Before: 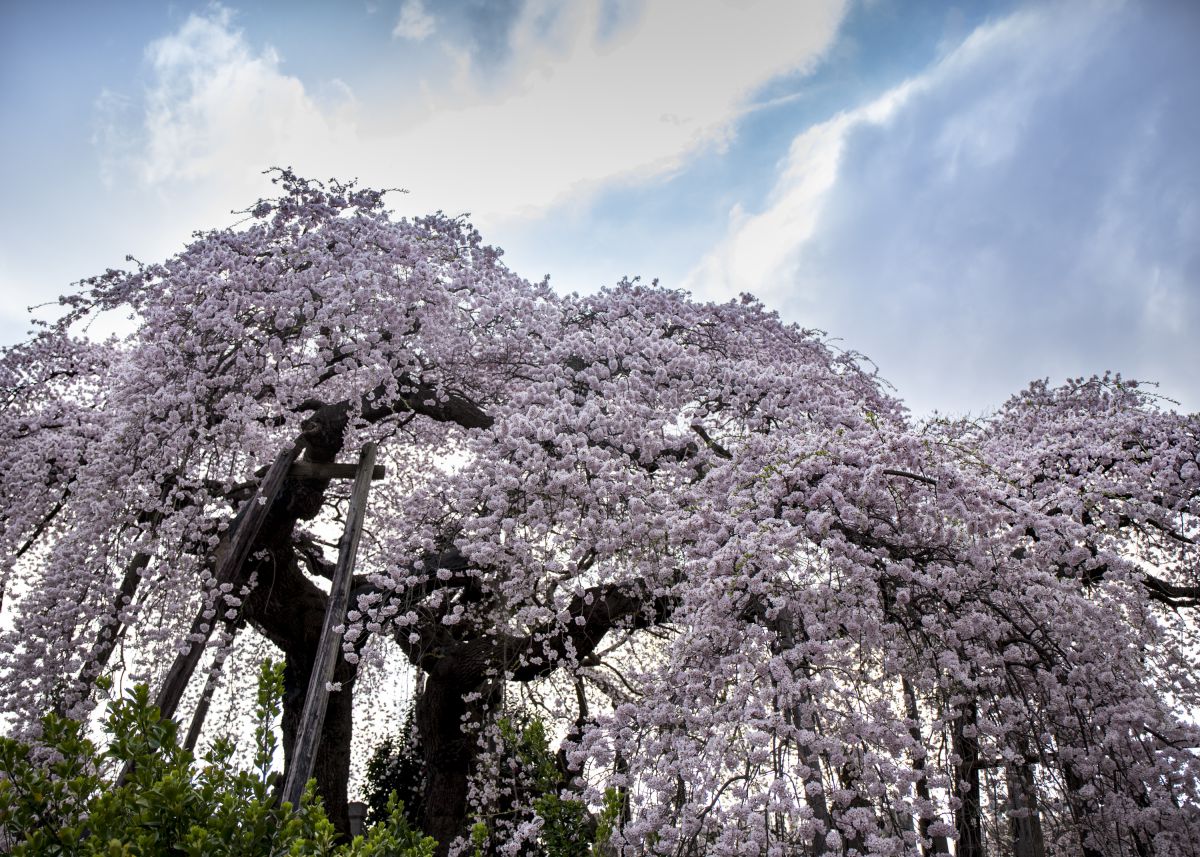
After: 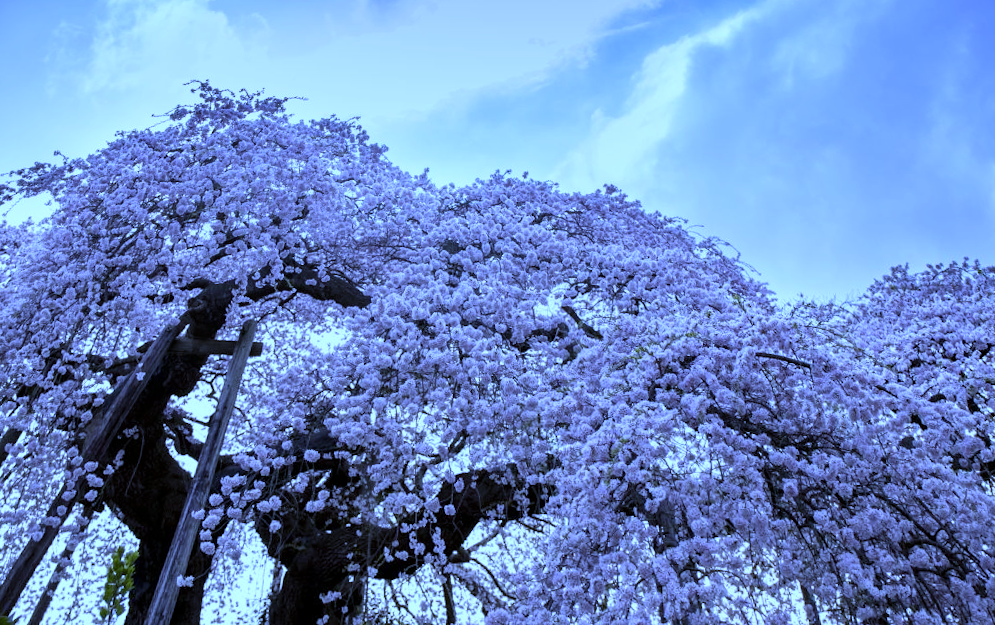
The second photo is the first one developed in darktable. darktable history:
crop: top 3.857%, bottom 21.132%
white balance: red 0.766, blue 1.537
rotate and perspective: rotation 0.72°, lens shift (vertical) -0.352, lens shift (horizontal) -0.051, crop left 0.152, crop right 0.859, crop top 0.019, crop bottom 0.964
